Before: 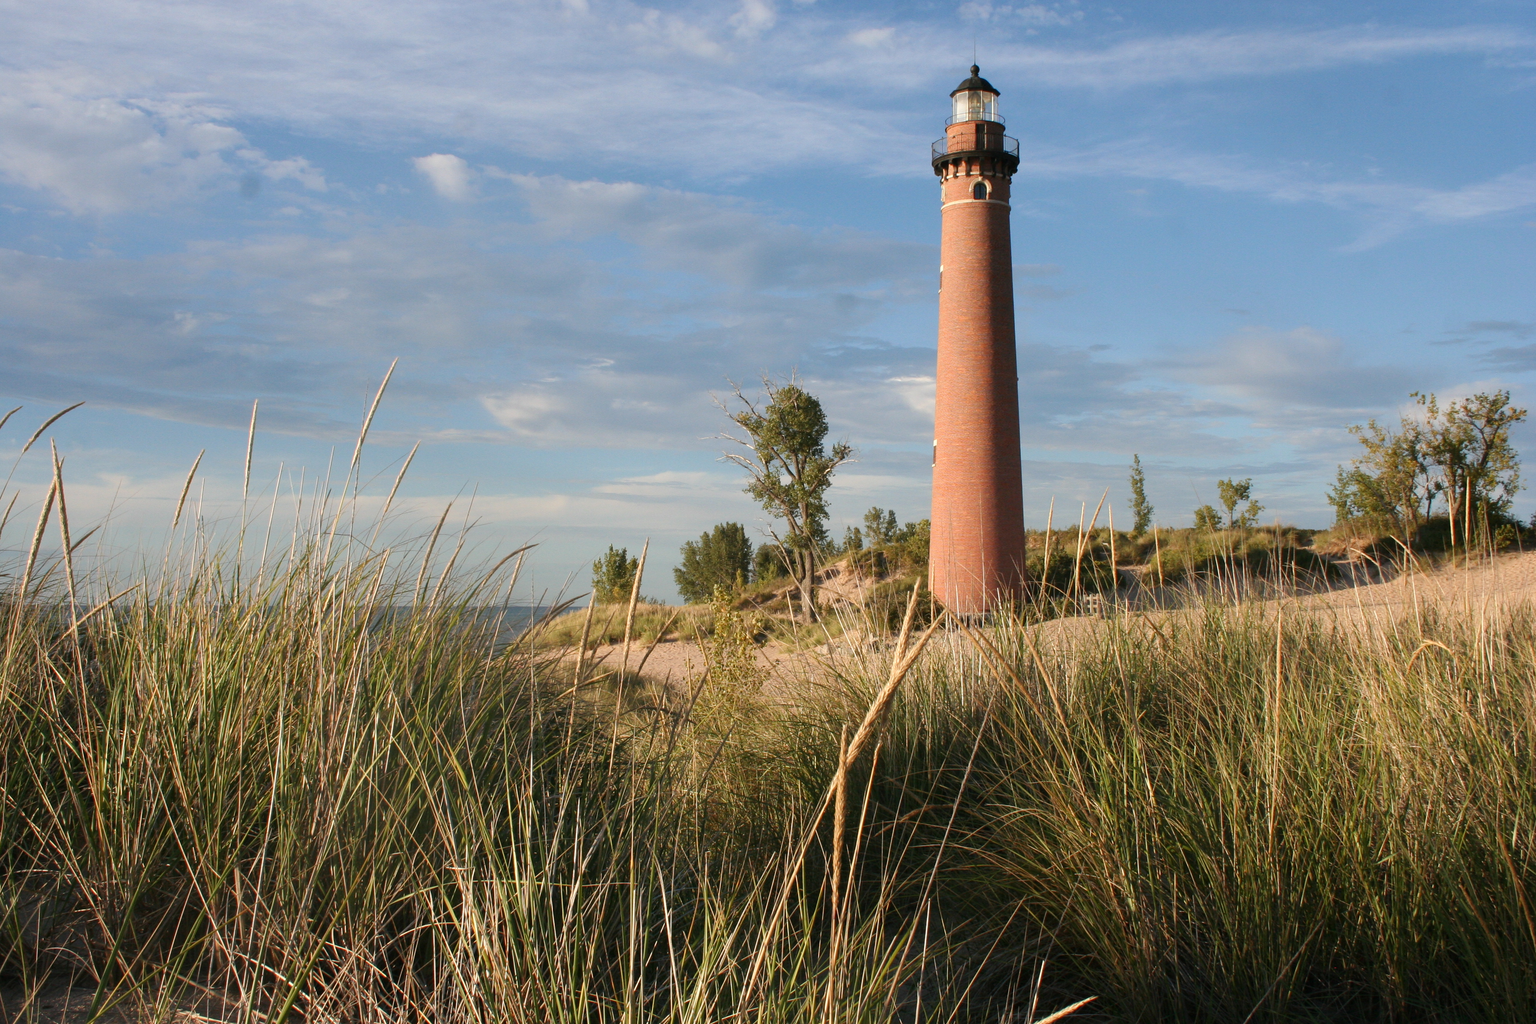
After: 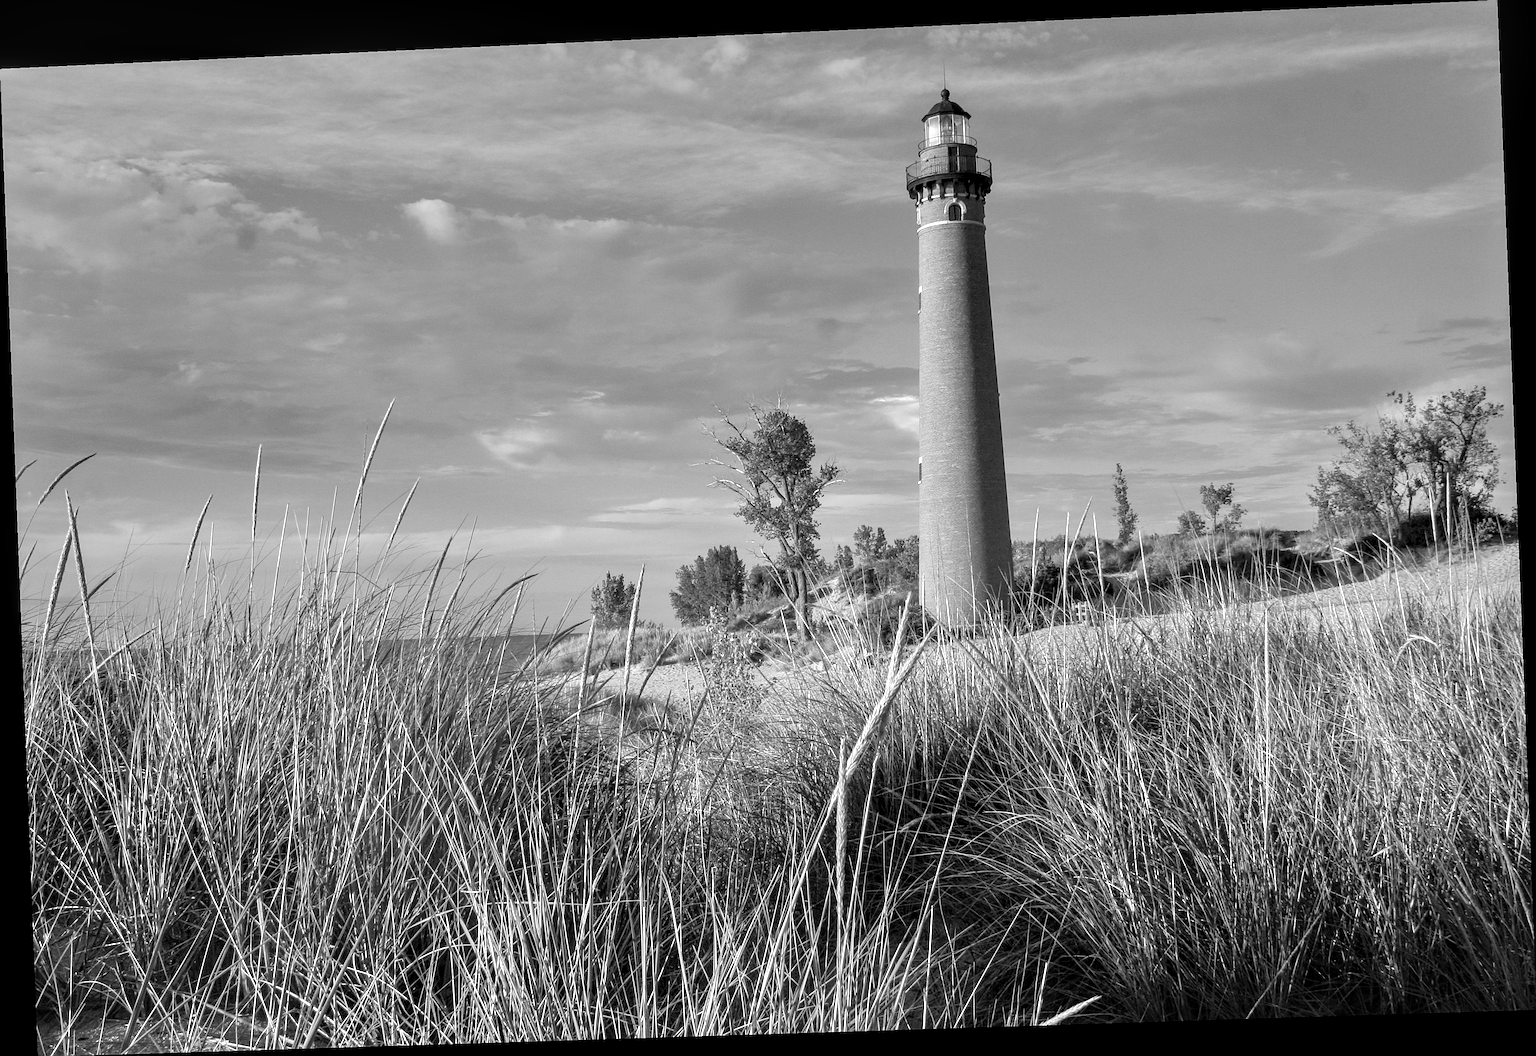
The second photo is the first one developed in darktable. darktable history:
white balance: red 0.98, blue 1.034
sharpen: on, module defaults
rotate and perspective: rotation -2.22°, lens shift (horizontal) -0.022, automatic cropping off
monochrome: a 32, b 64, size 2.3
local contrast: detail 150%
tone equalizer: -7 EV 0.15 EV, -6 EV 0.6 EV, -5 EV 1.15 EV, -4 EV 1.33 EV, -3 EV 1.15 EV, -2 EV 0.6 EV, -1 EV 0.15 EV, mask exposure compensation -0.5 EV
